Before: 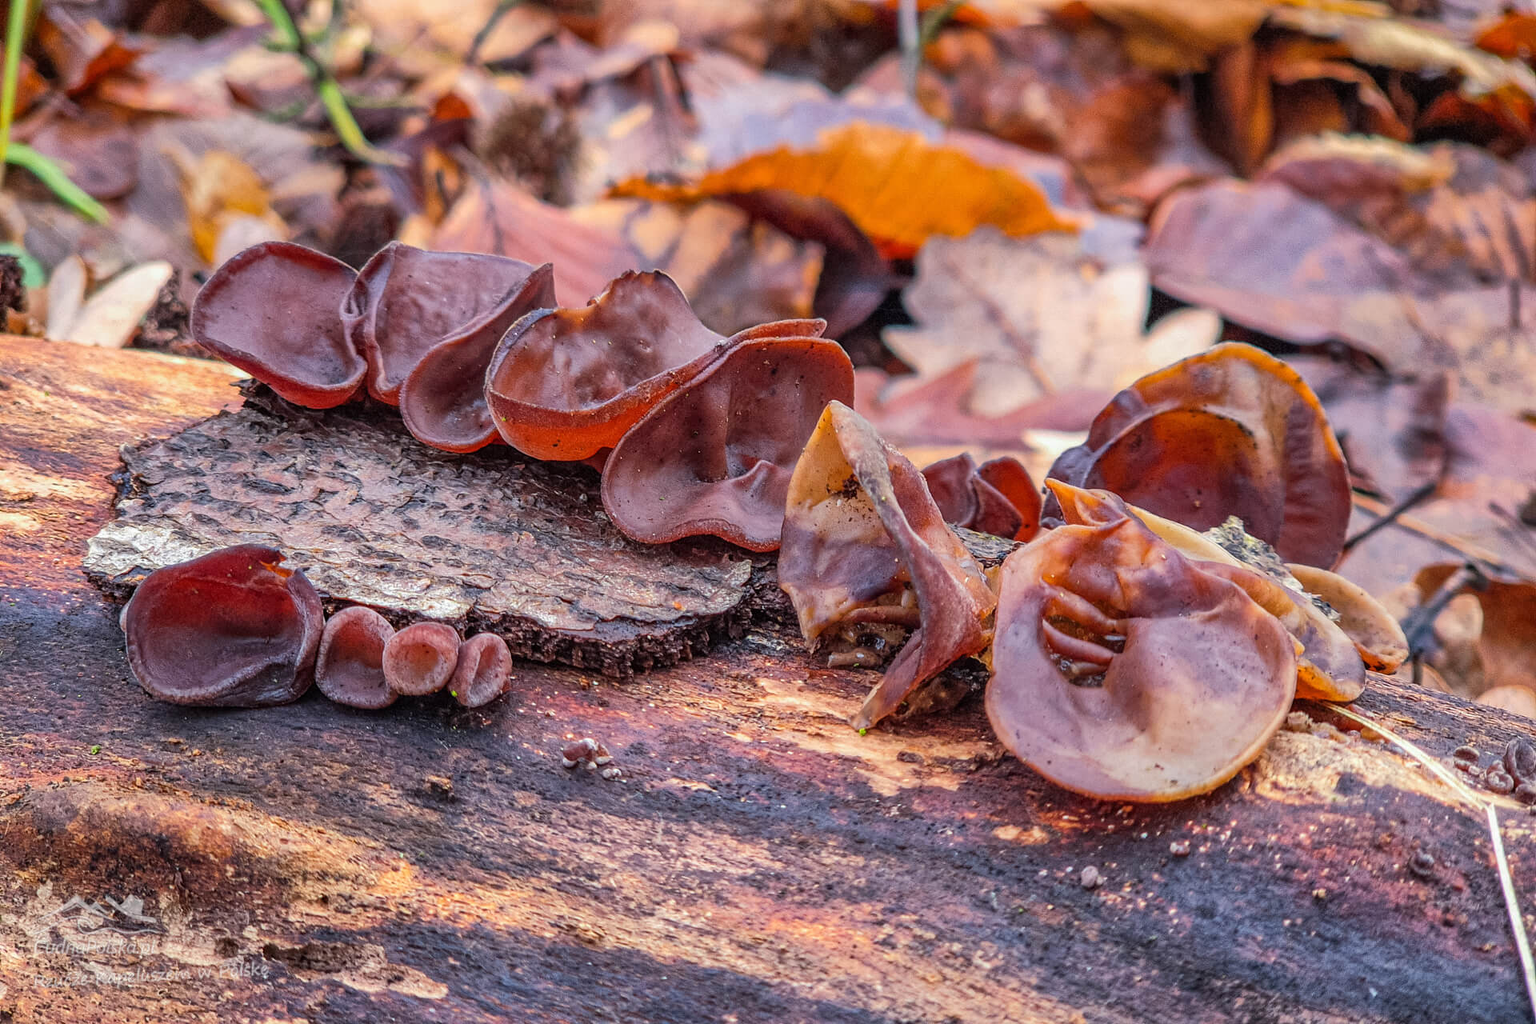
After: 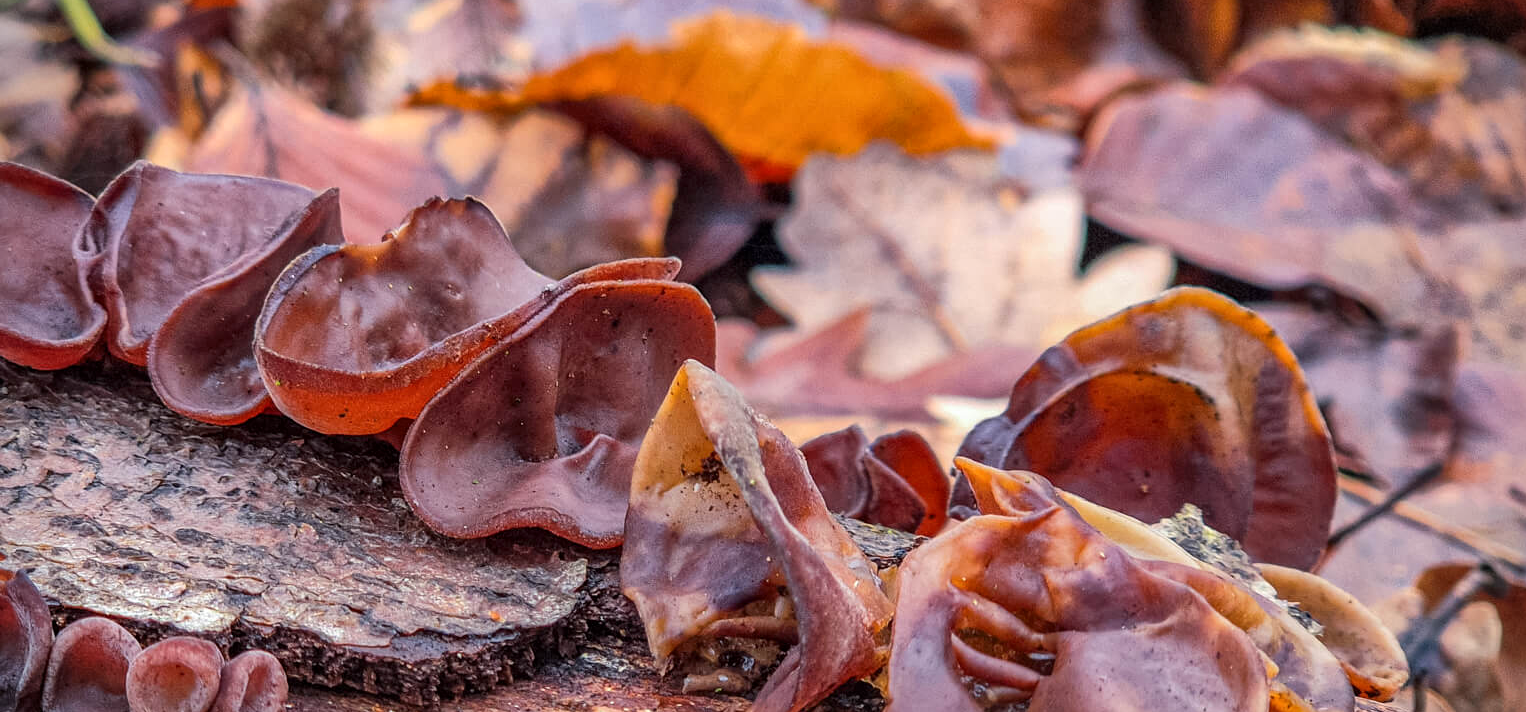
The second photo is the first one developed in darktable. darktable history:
crop: left 18.38%, top 11.092%, right 2.134%, bottom 33.217%
local contrast: mode bilateral grid, contrast 20, coarseness 50, detail 120%, midtone range 0.2
vignetting: fall-off start 91.19%
